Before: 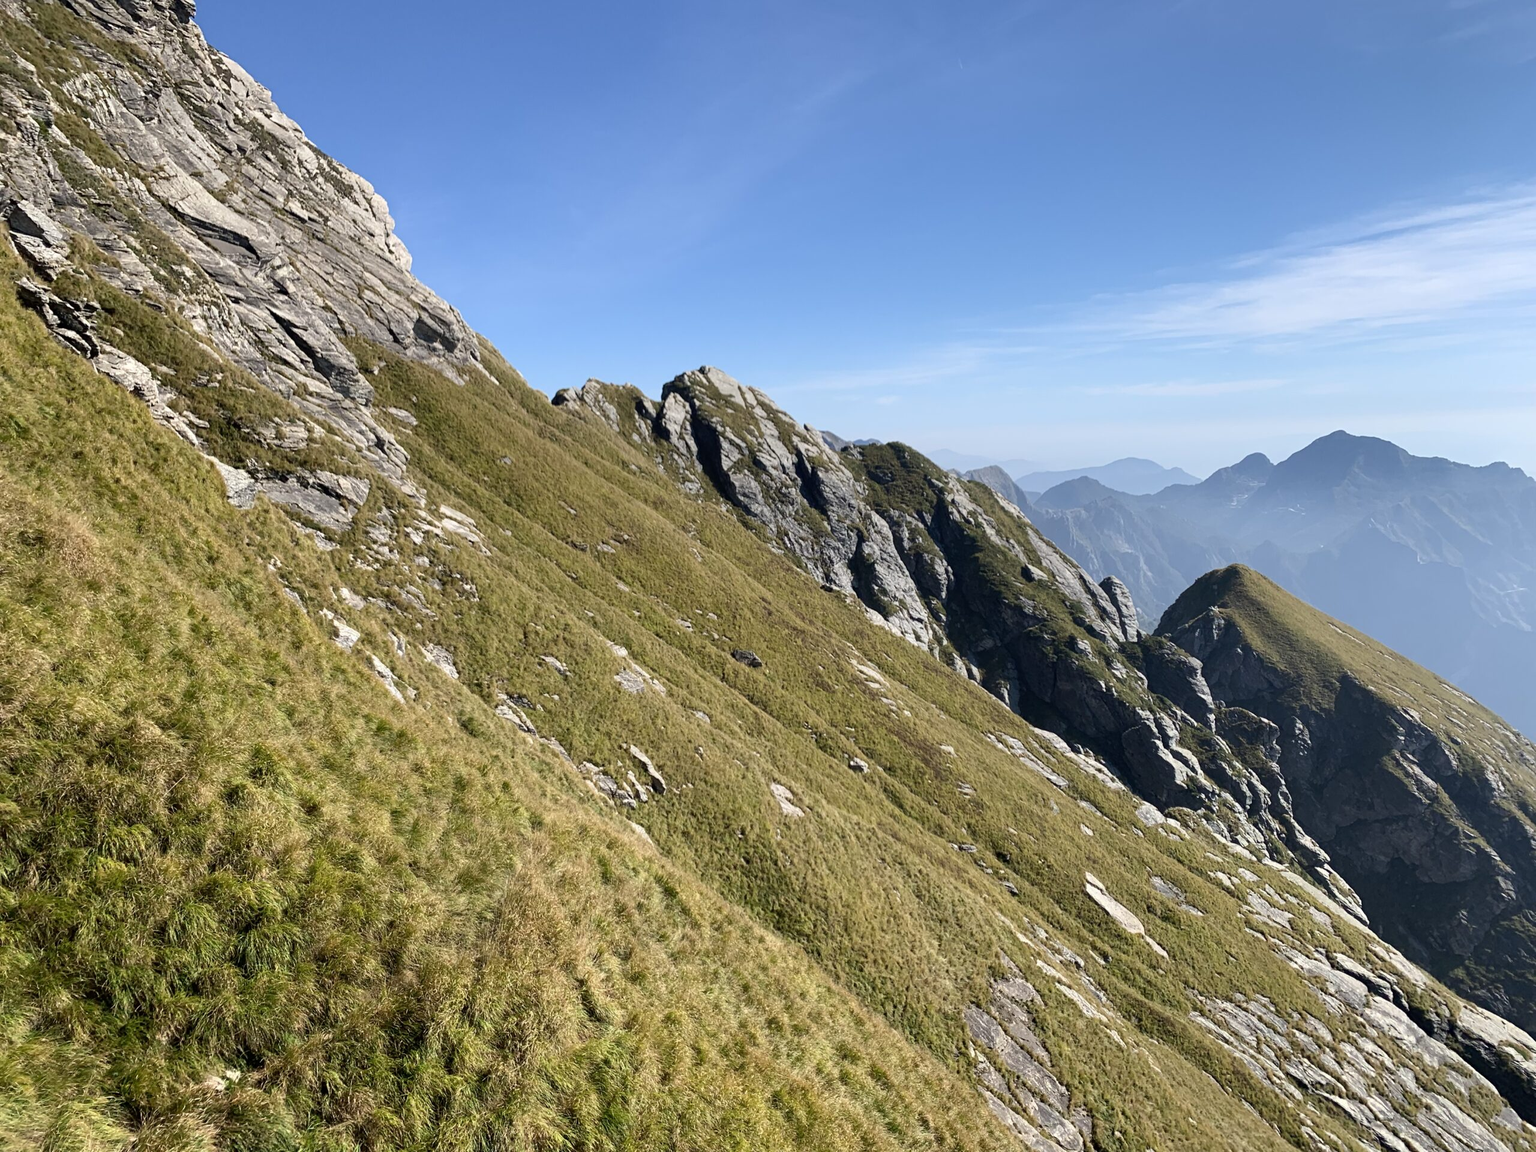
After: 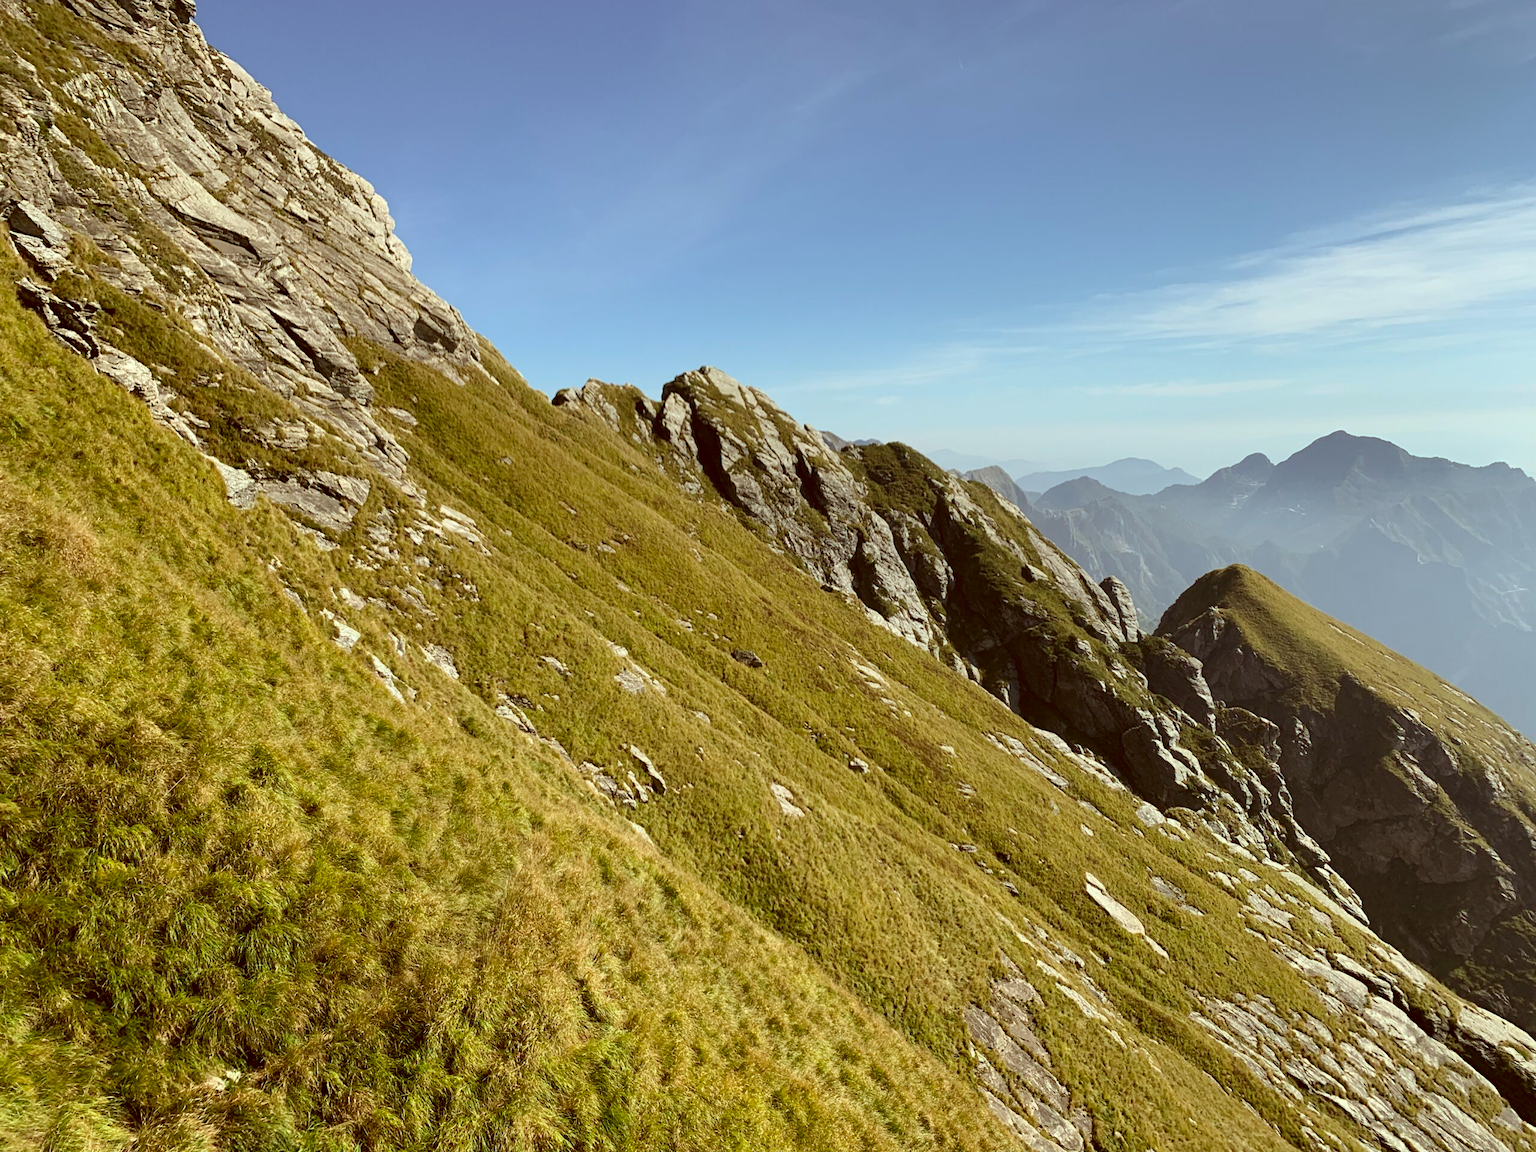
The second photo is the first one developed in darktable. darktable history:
color correction: highlights a* -6.3, highlights b* 9.22, shadows a* 10.66, shadows b* 23.64
